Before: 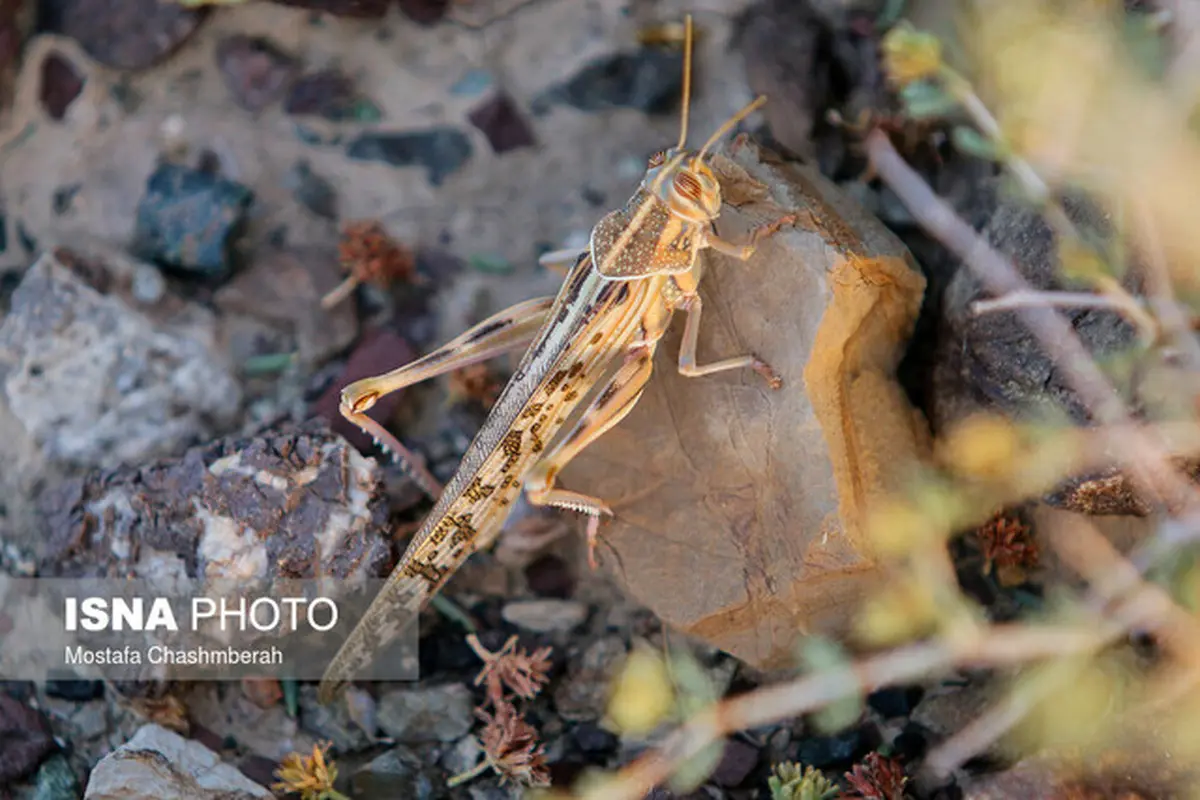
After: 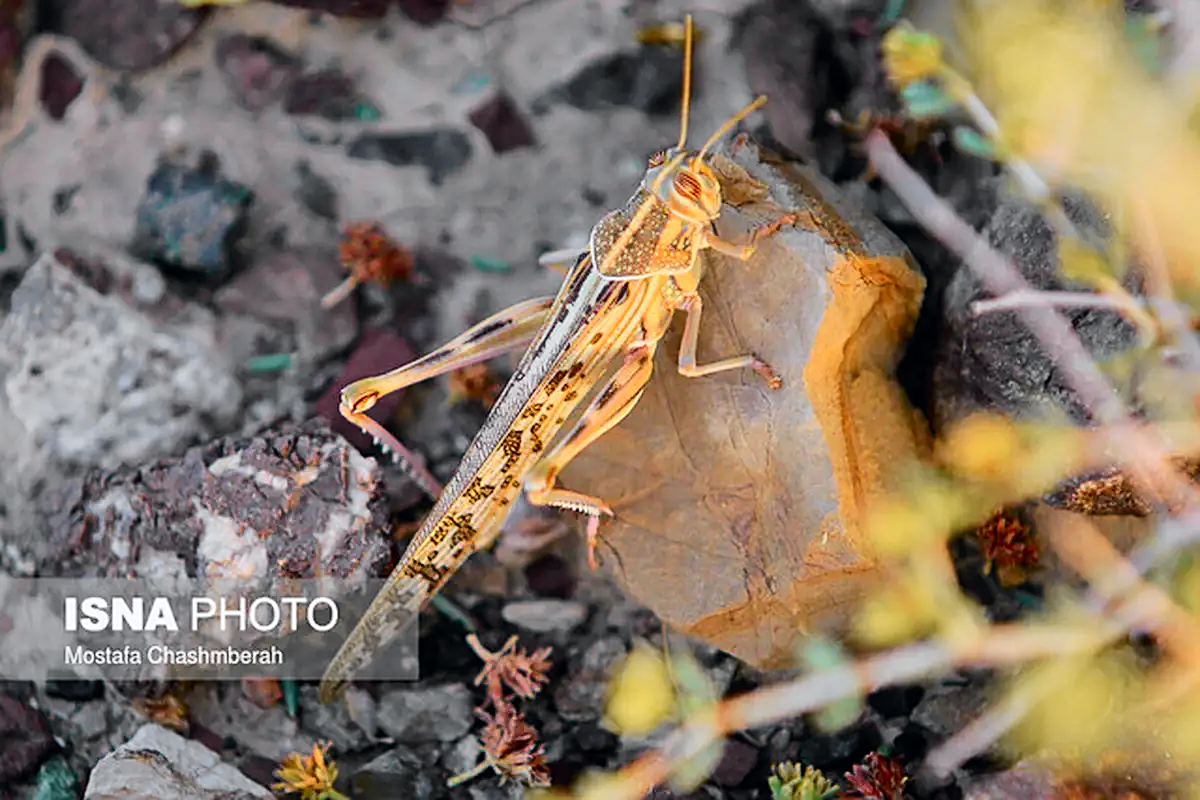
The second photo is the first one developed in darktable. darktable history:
tone curve: curves: ch0 [(0, 0) (0.071, 0.047) (0.266, 0.26) (0.491, 0.552) (0.753, 0.818) (1, 0.983)]; ch1 [(0, 0) (0.346, 0.307) (0.408, 0.369) (0.463, 0.443) (0.482, 0.493) (0.502, 0.5) (0.517, 0.518) (0.55, 0.573) (0.597, 0.641) (0.651, 0.709) (1, 1)]; ch2 [(0, 0) (0.346, 0.34) (0.434, 0.46) (0.485, 0.494) (0.5, 0.494) (0.517, 0.506) (0.535, 0.545) (0.583, 0.634) (0.625, 0.686) (1, 1)], color space Lab, independent channels, preserve colors none
sharpen: on, module defaults
